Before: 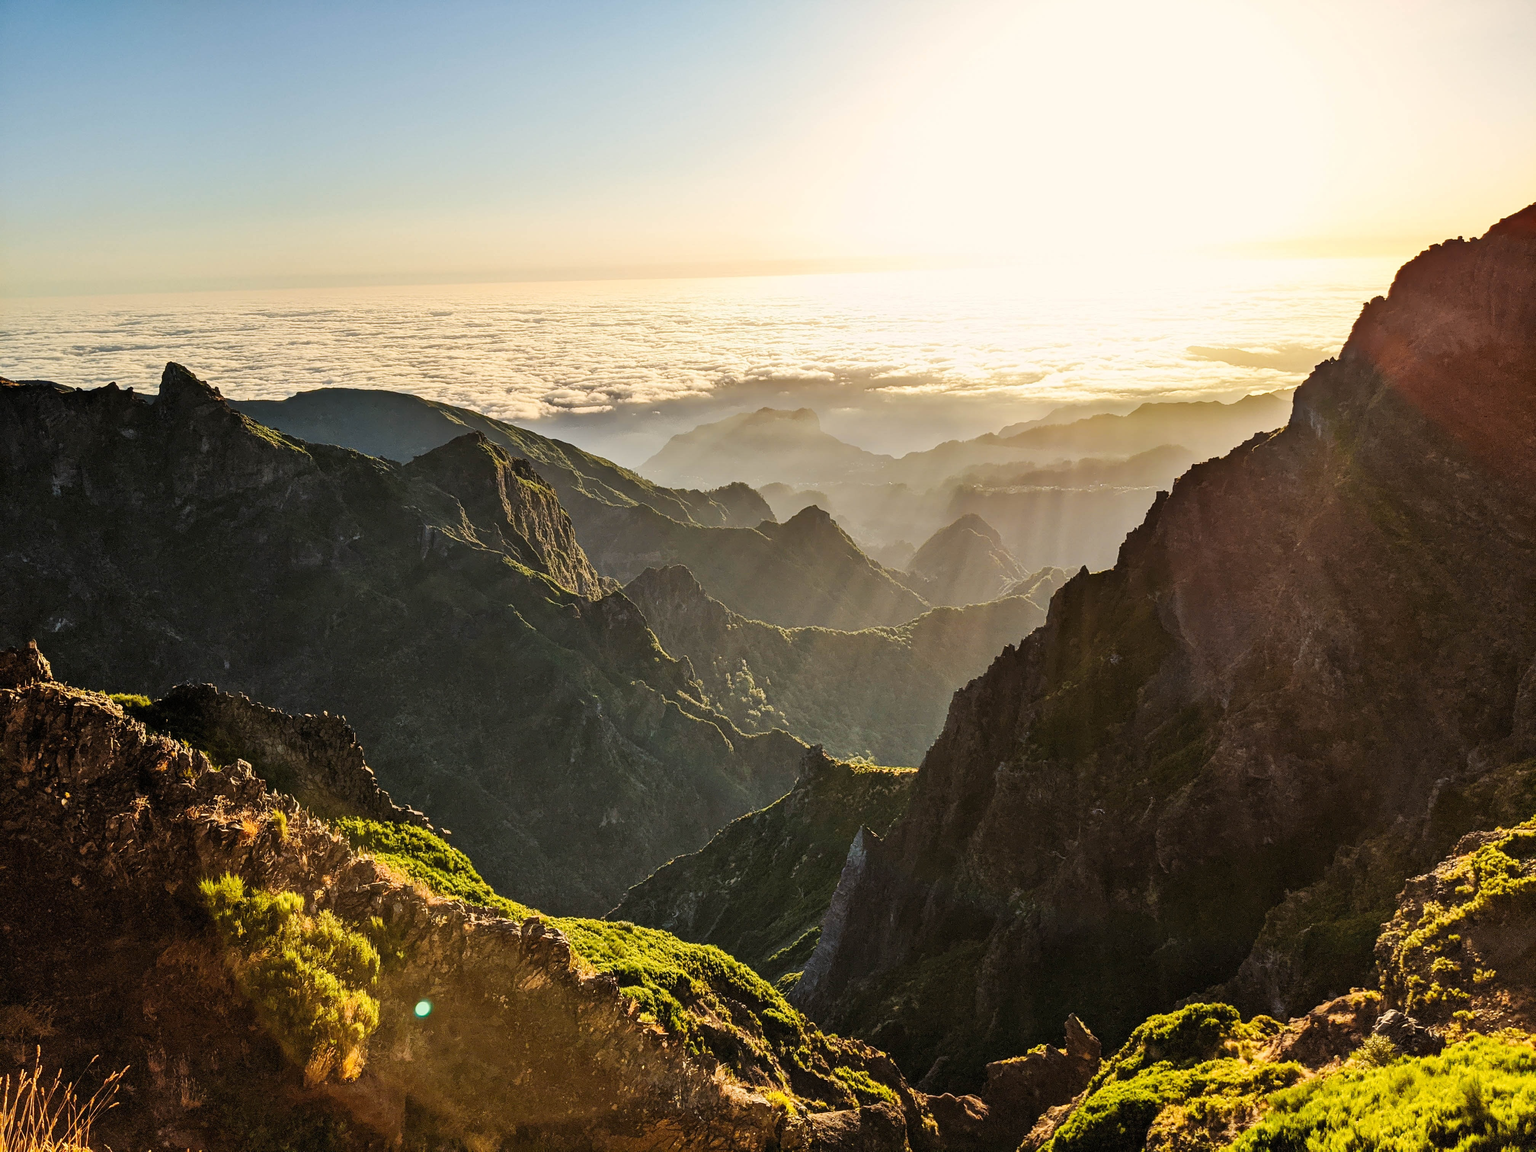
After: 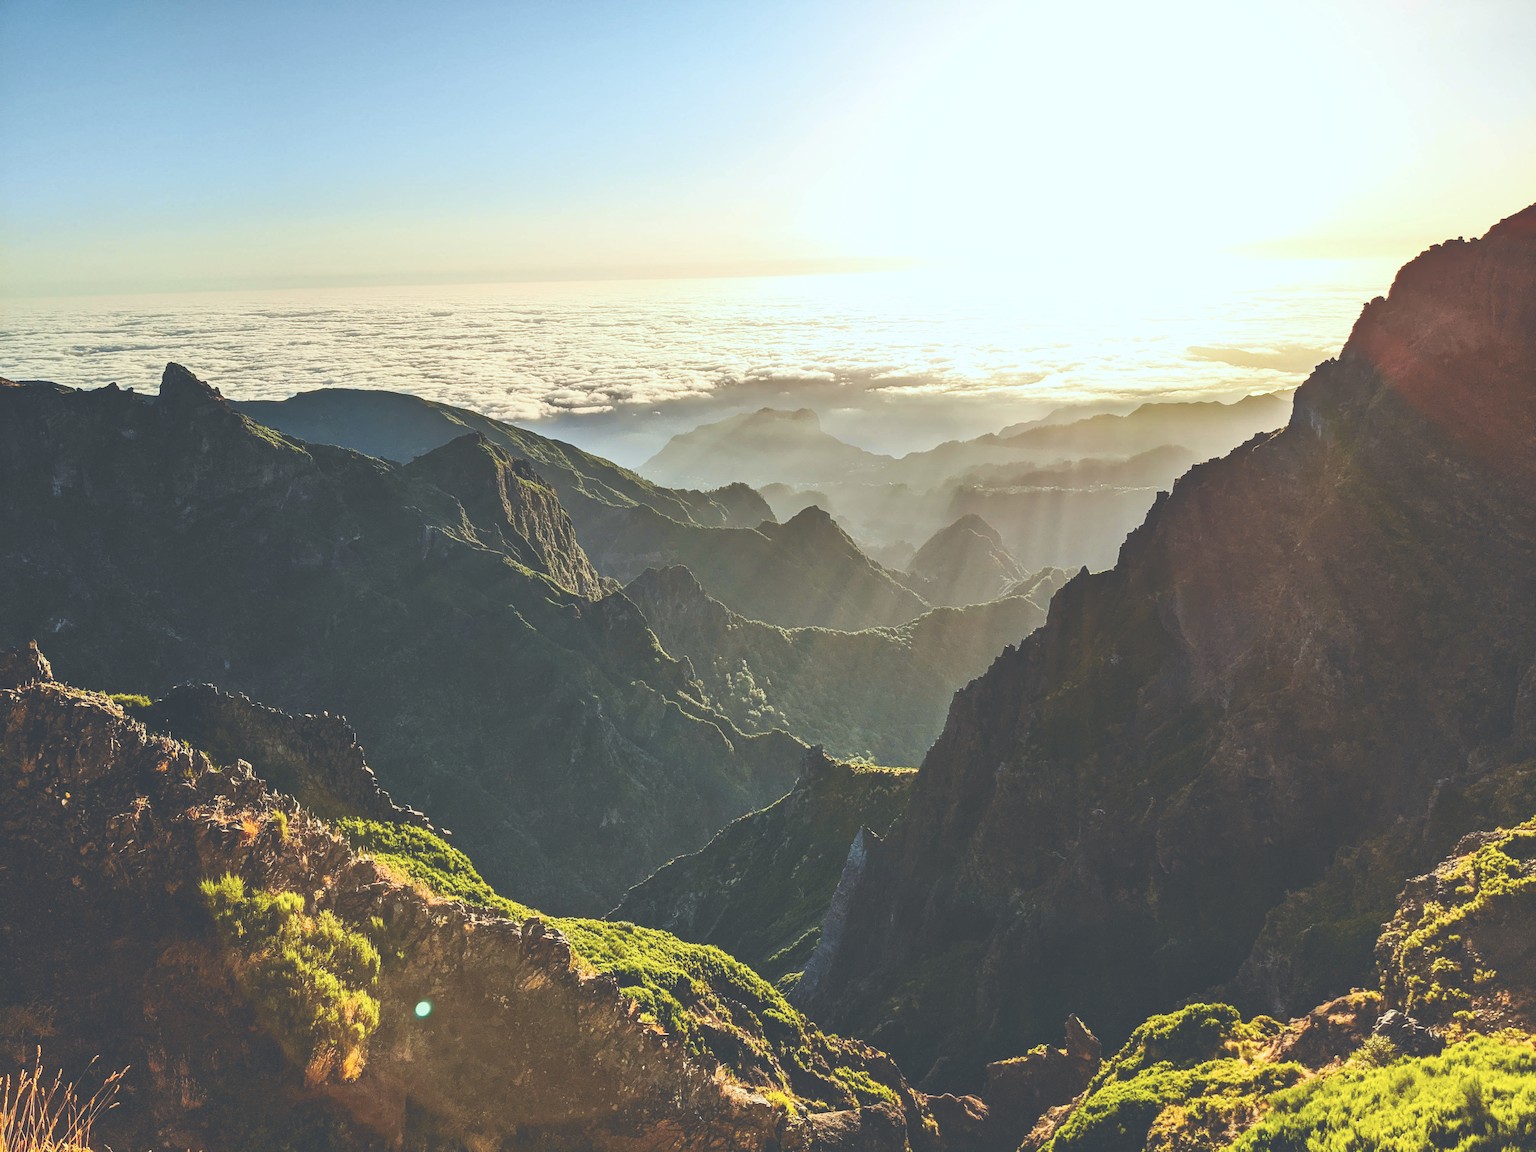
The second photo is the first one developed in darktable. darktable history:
exposure: black level correction -0.041, exposure 0.06 EV, compensate highlight preservation false
tone curve: curves: ch0 [(0, 0.024) (0.119, 0.146) (0.474, 0.464) (0.718, 0.721) (0.817, 0.839) (1, 0.998)]; ch1 [(0, 0) (0.377, 0.416) (0.439, 0.451) (0.477, 0.477) (0.501, 0.503) (0.538, 0.544) (0.58, 0.602) (0.664, 0.676) (0.783, 0.804) (1, 1)]; ch2 [(0, 0) (0.38, 0.405) (0.463, 0.456) (0.498, 0.497) (0.524, 0.535) (0.578, 0.576) (0.648, 0.665) (1, 1)], color space Lab, independent channels, preserve colors none
color calibration: illuminant Planckian (black body), x 0.368, y 0.361, temperature 4273.44 K
